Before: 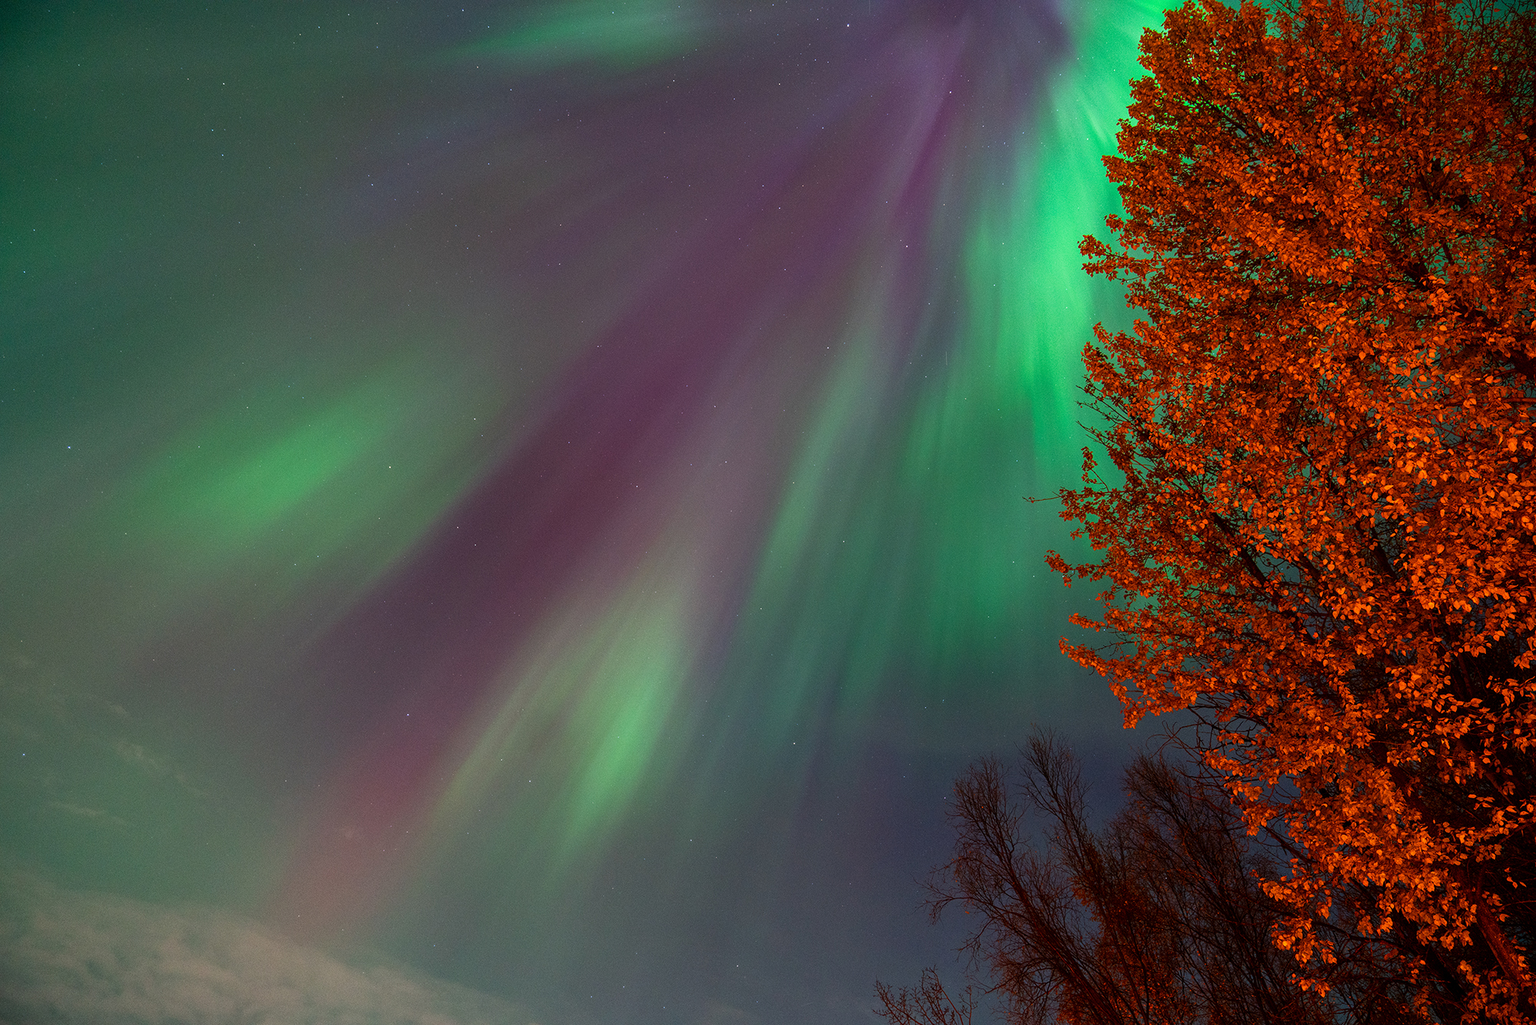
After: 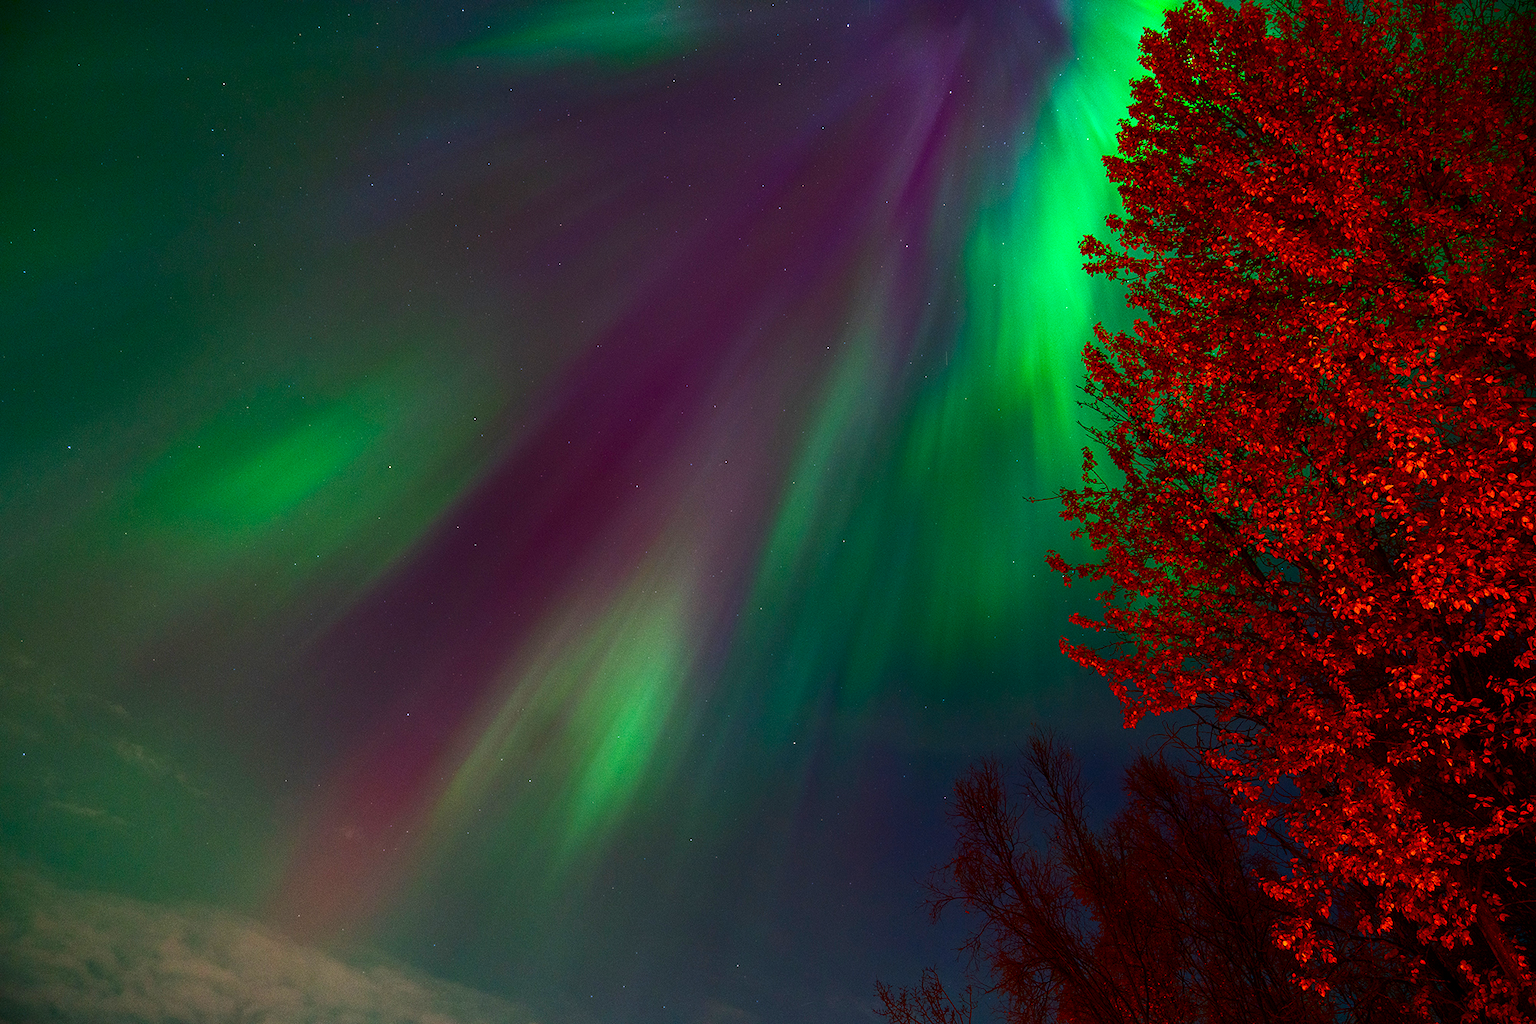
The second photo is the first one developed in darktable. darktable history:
contrast brightness saturation: contrast 0.1, brightness -0.267, saturation 0.139
color balance rgb: perceptual saturation grading › global saturation 19.413%, perceptual brilliance grading › global brilliance 11.486%, global vibrance 20%
